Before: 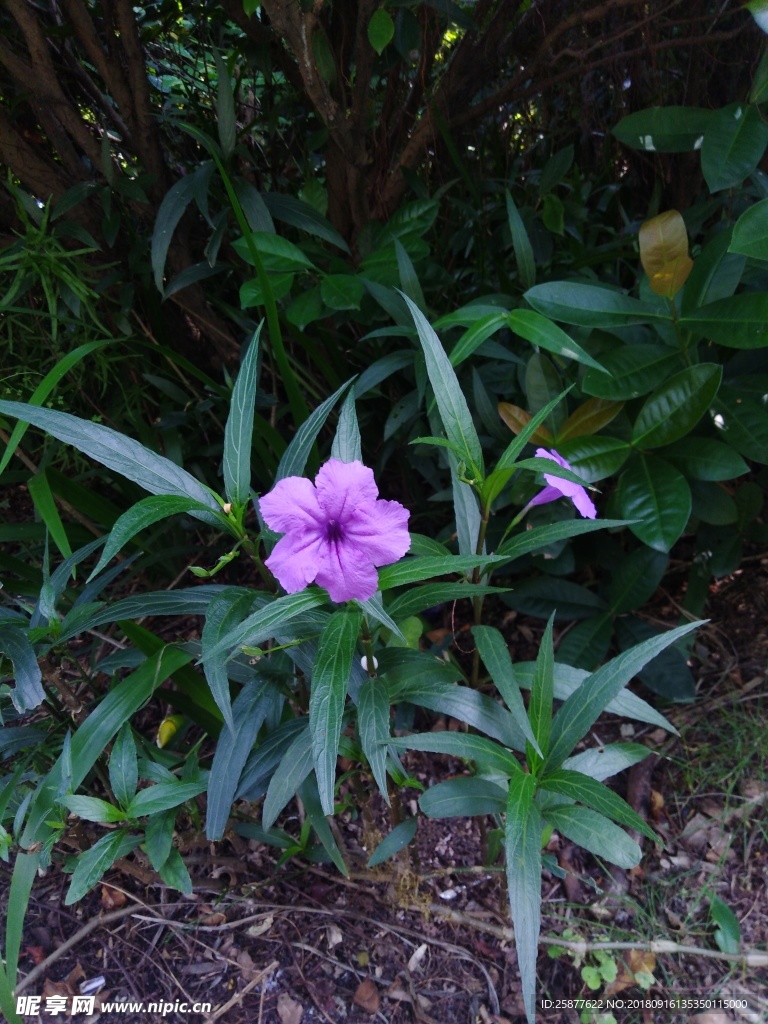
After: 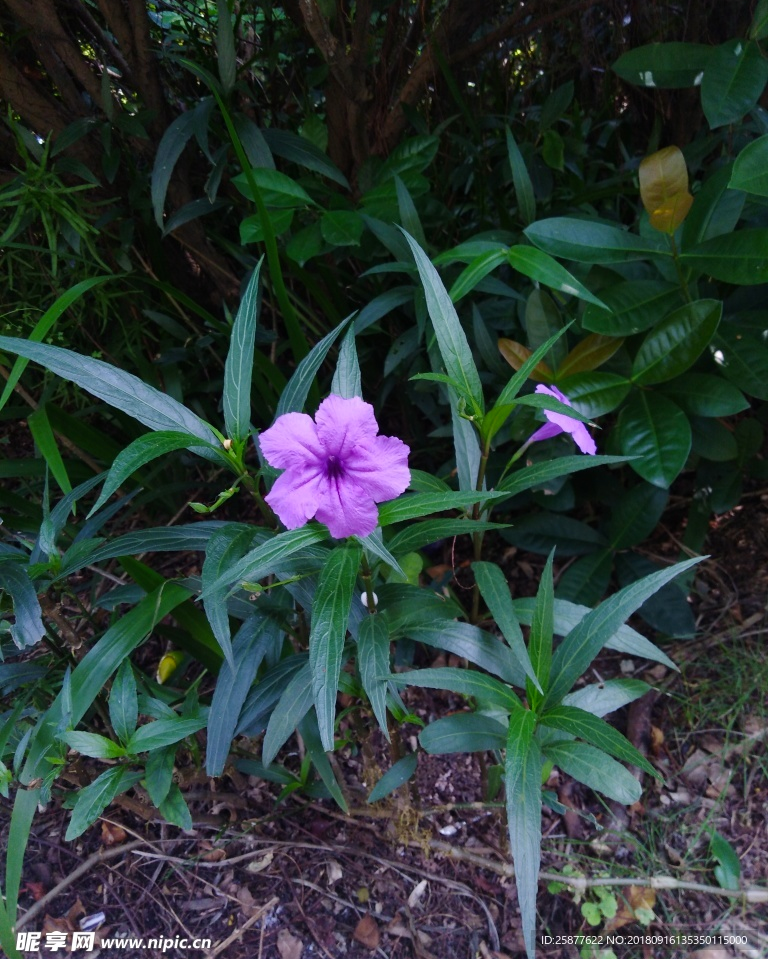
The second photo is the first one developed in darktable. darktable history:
crop and rotate: top 6.342%
color balance rgb: perceptual saturation grading › global saturation -2.263%, perceptual saturation grading › highlights -7.011%, perceptual saturation grading › mid-tones 8.514%, perceptual saturation grading › shadows 4.335%, global vibrance 20%
